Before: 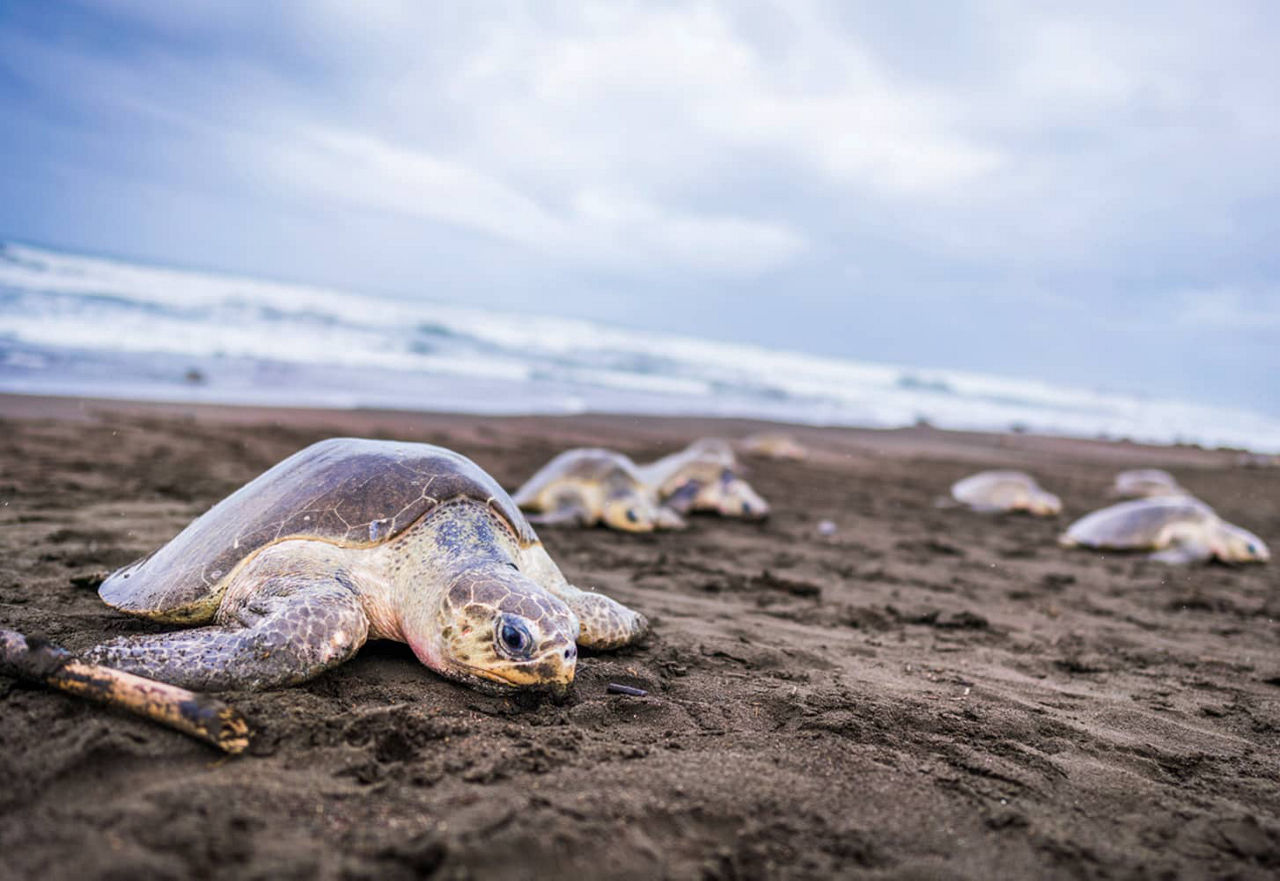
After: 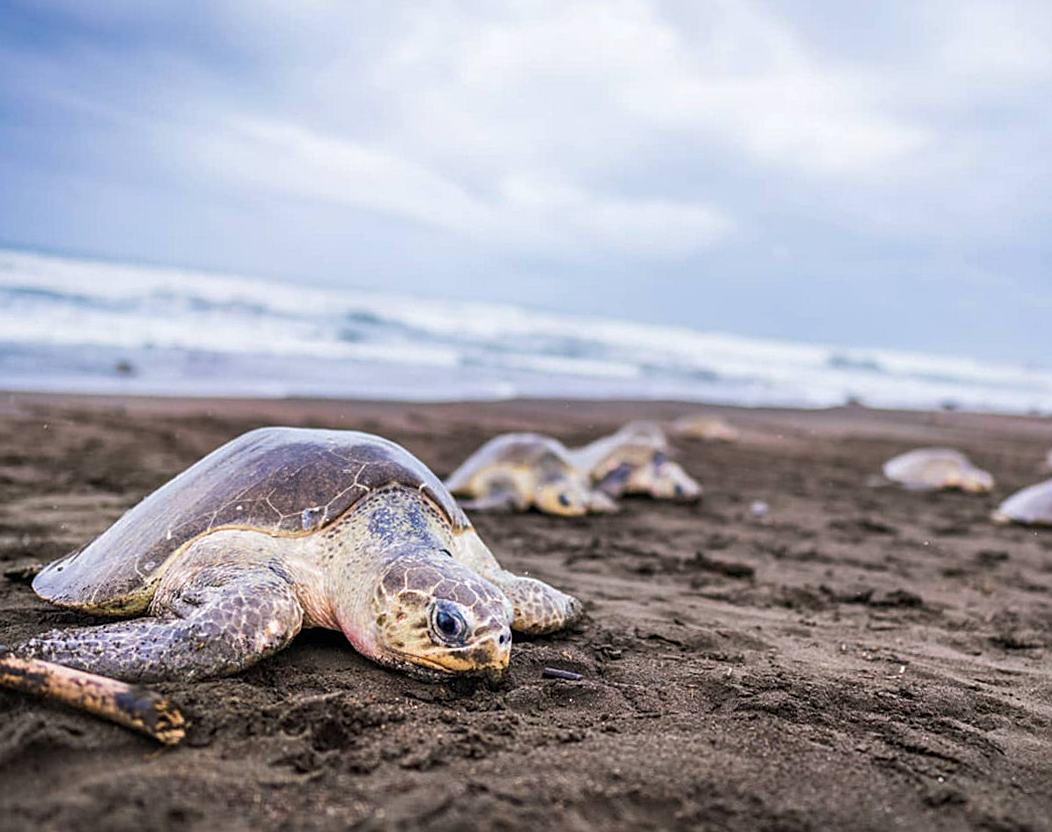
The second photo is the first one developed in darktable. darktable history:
crop and rotate: angle 1°, left 4.281%, top 0.642%, right 11.383%, bottom 2.486%
sharpen: on, module defaults
